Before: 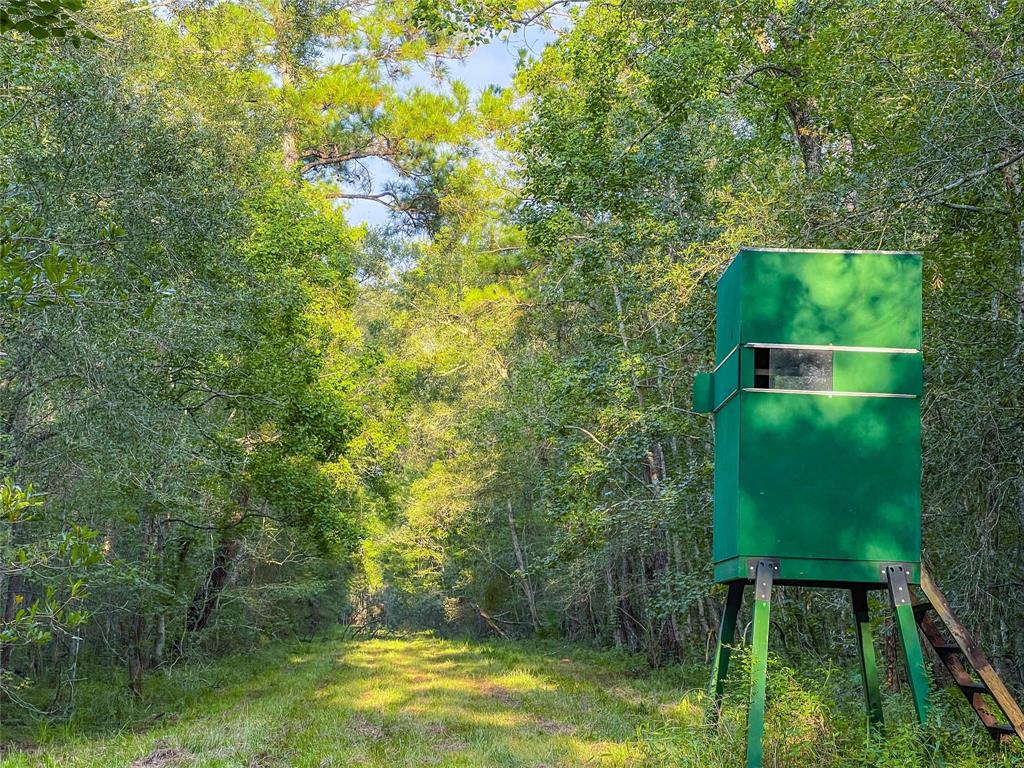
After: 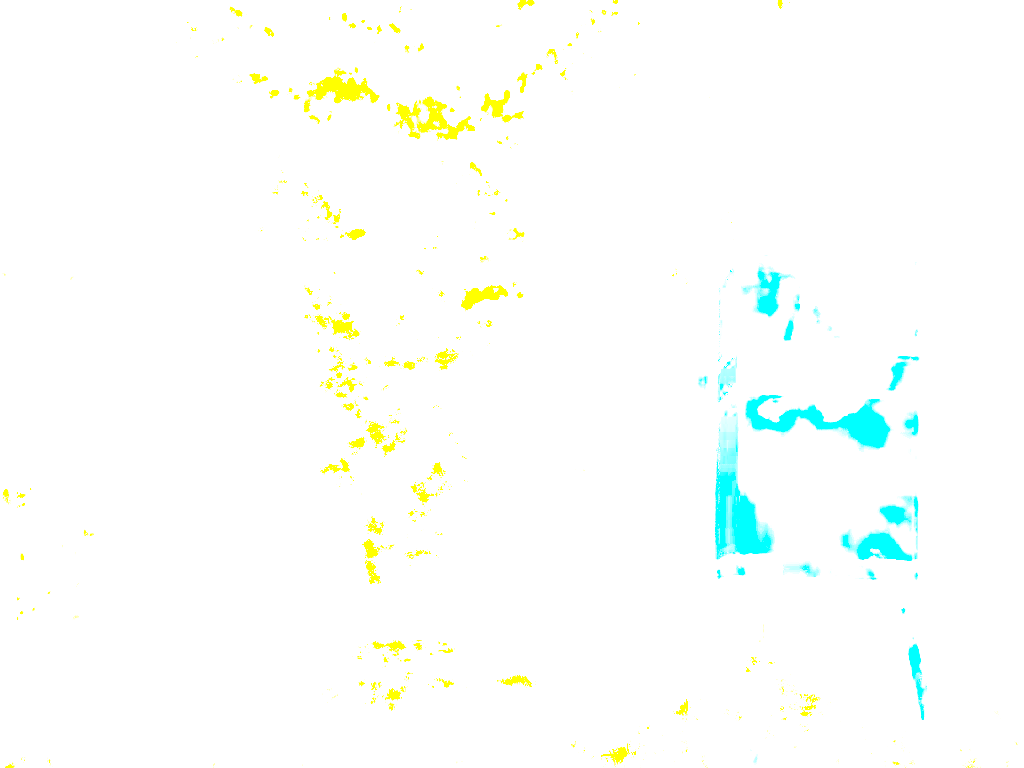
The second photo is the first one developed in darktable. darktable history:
exposure: exposure 7.911 EV, compensate highlight preservation false
local contrast: on, module defaults
